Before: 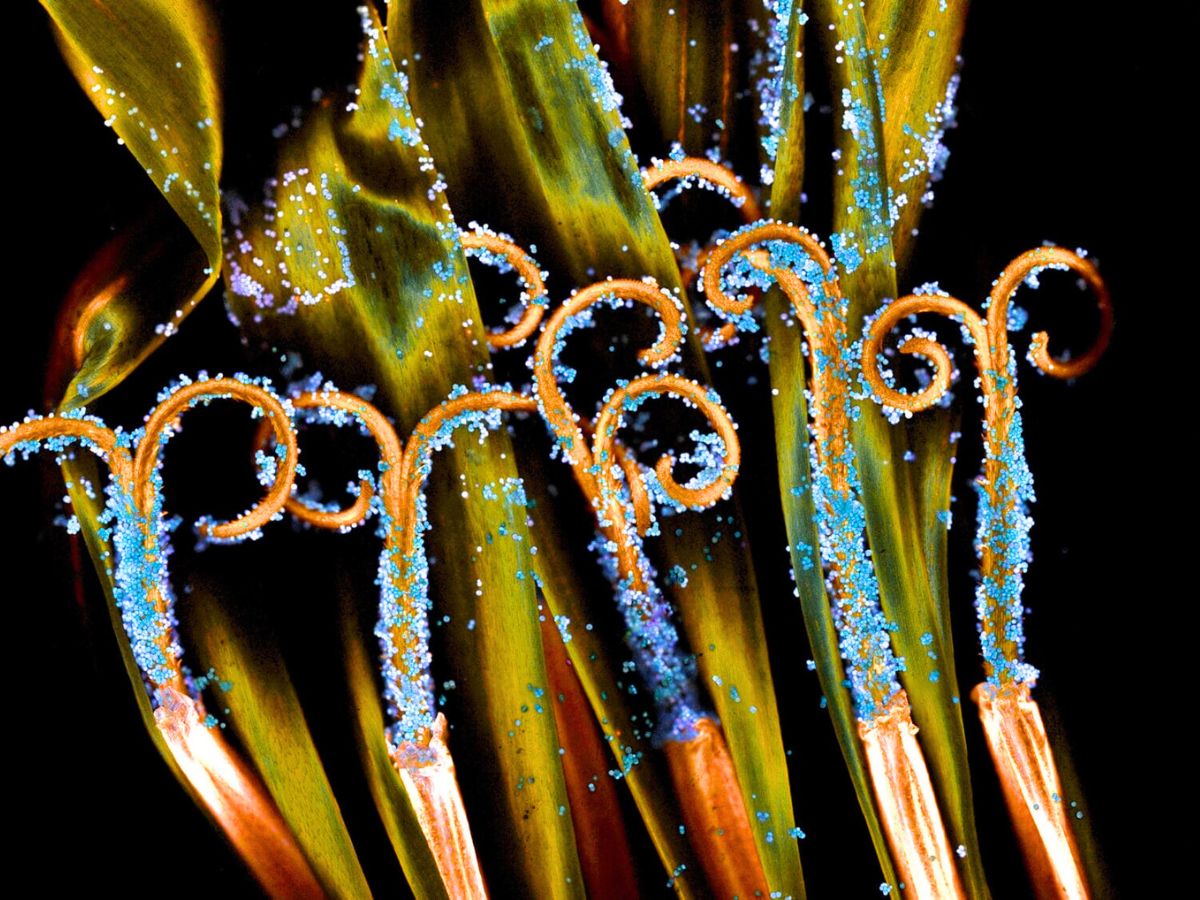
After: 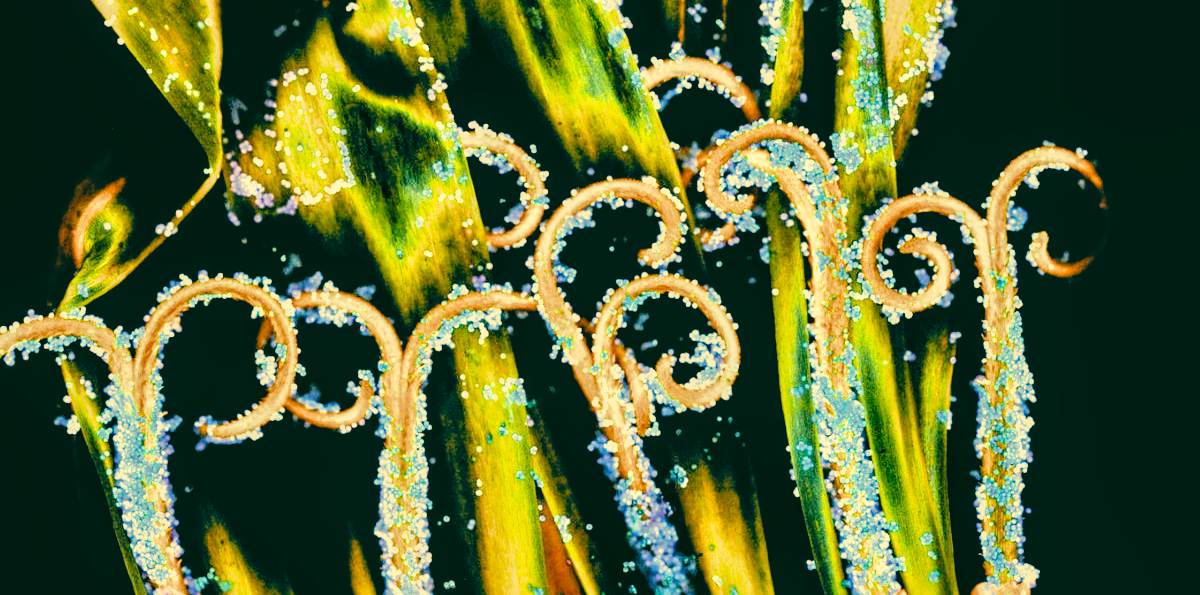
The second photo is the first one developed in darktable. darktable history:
color correction: highlights a* 1.81, highlights b* 33.98, shadows a* -35.91, shadows b* -5.8
crop: top 11.133%, bottom 22.66%
local contrast: on, module defaults
exposure: black level correction 0, exposure 0.688 EV, compensate exposure bias true, compensate highlight preservation false
filmic rgb: black relative exposure -5.09 EV, white relative exposure 3.53 EV, threshold 5.98 EV, hardness 3.16, contrast 1.296, highlights saturation mix -49.3%, color science v6 (2022), enable highlight reconstruction true
tone equalizer: -8 EV -0.766 EV, -7 EV -0.695 EV, -6 EV -0.569 EV, -5 EV -0.368 EV, -3 EV 0.389 EV, -2 EV 0.6 EV, -1 EV 0.698 EV, +0 EV 0.755 EV, mask exposure compensation -0.513 EV
